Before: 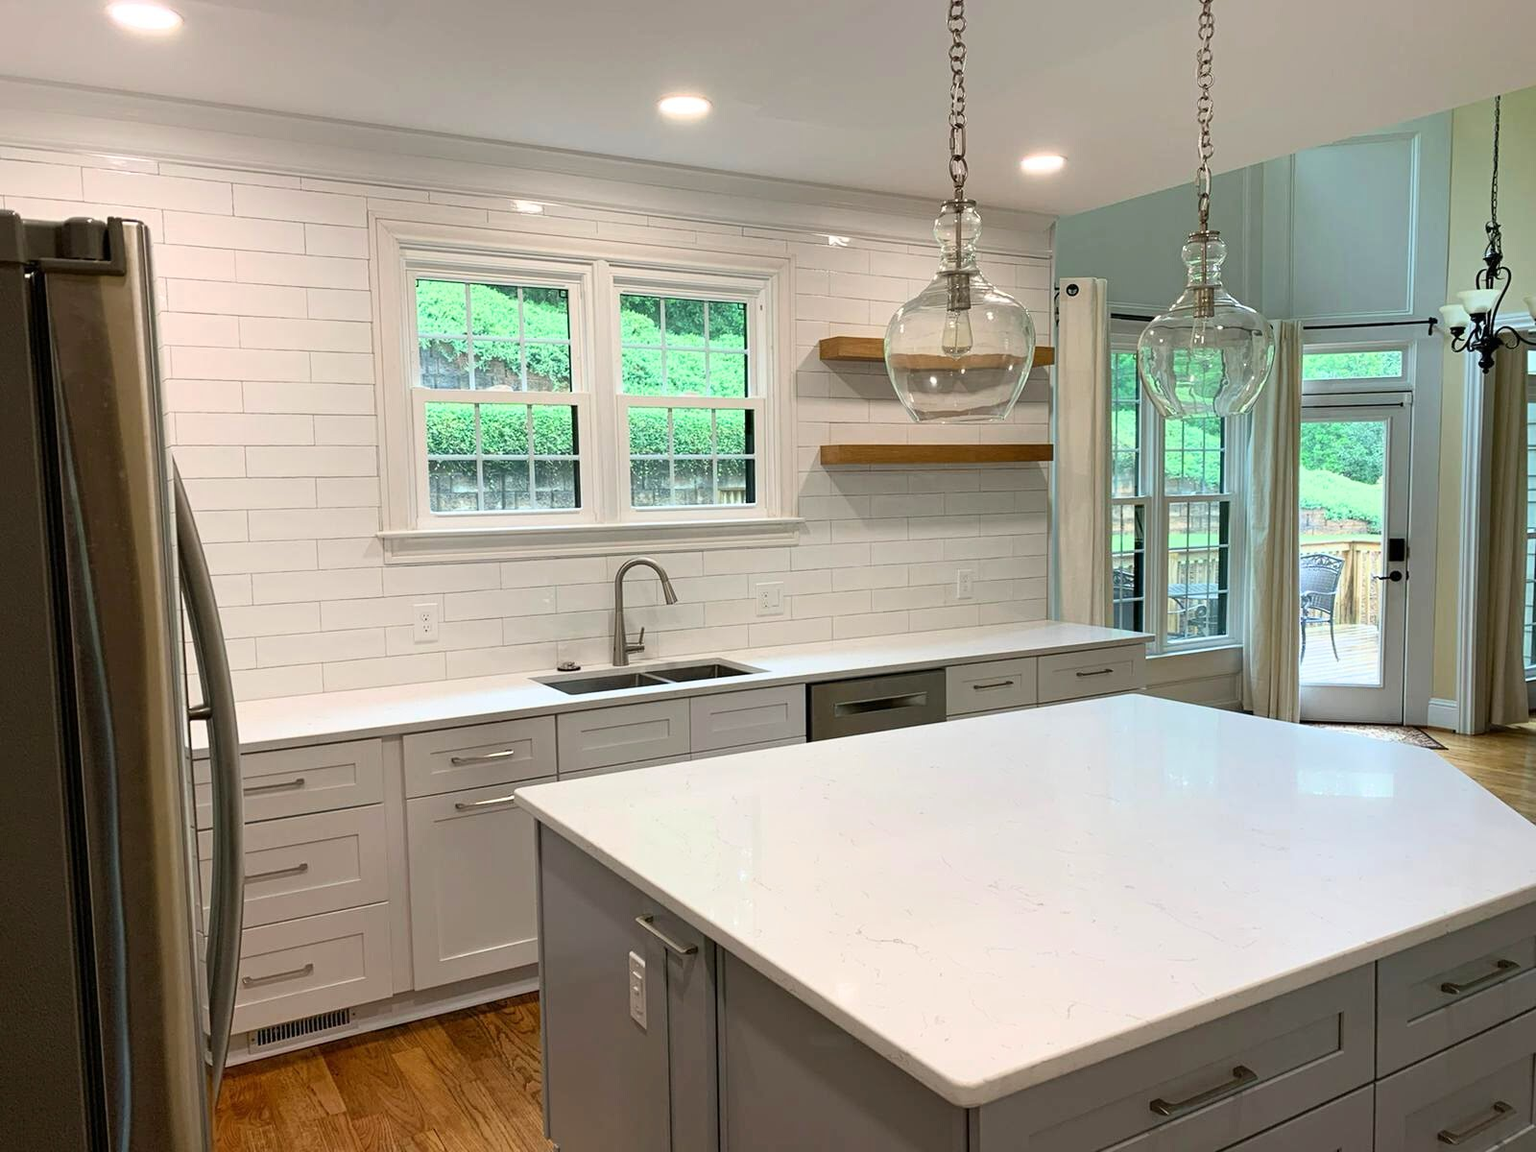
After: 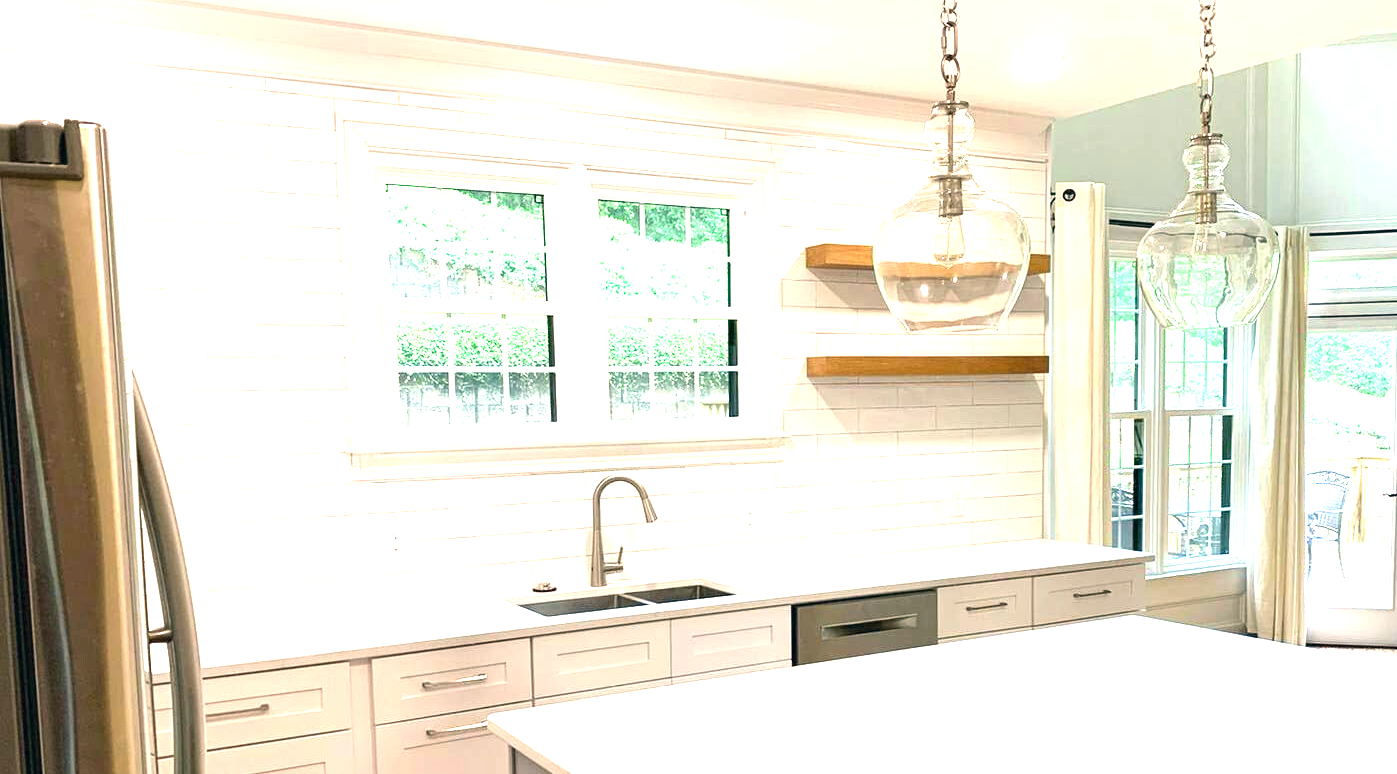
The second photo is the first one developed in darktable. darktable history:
color correction: highlights a* 5.38, highlights b* 5.3, shadows a* -4.26, shadows b* -5.11
exposure: black level correction 0, exposure 1.675 EV, compensate exposure bias true, compensate highlight preservation false
crop: left 3.015%, top 8.969%, right 9.647%, bottom 26.457%
